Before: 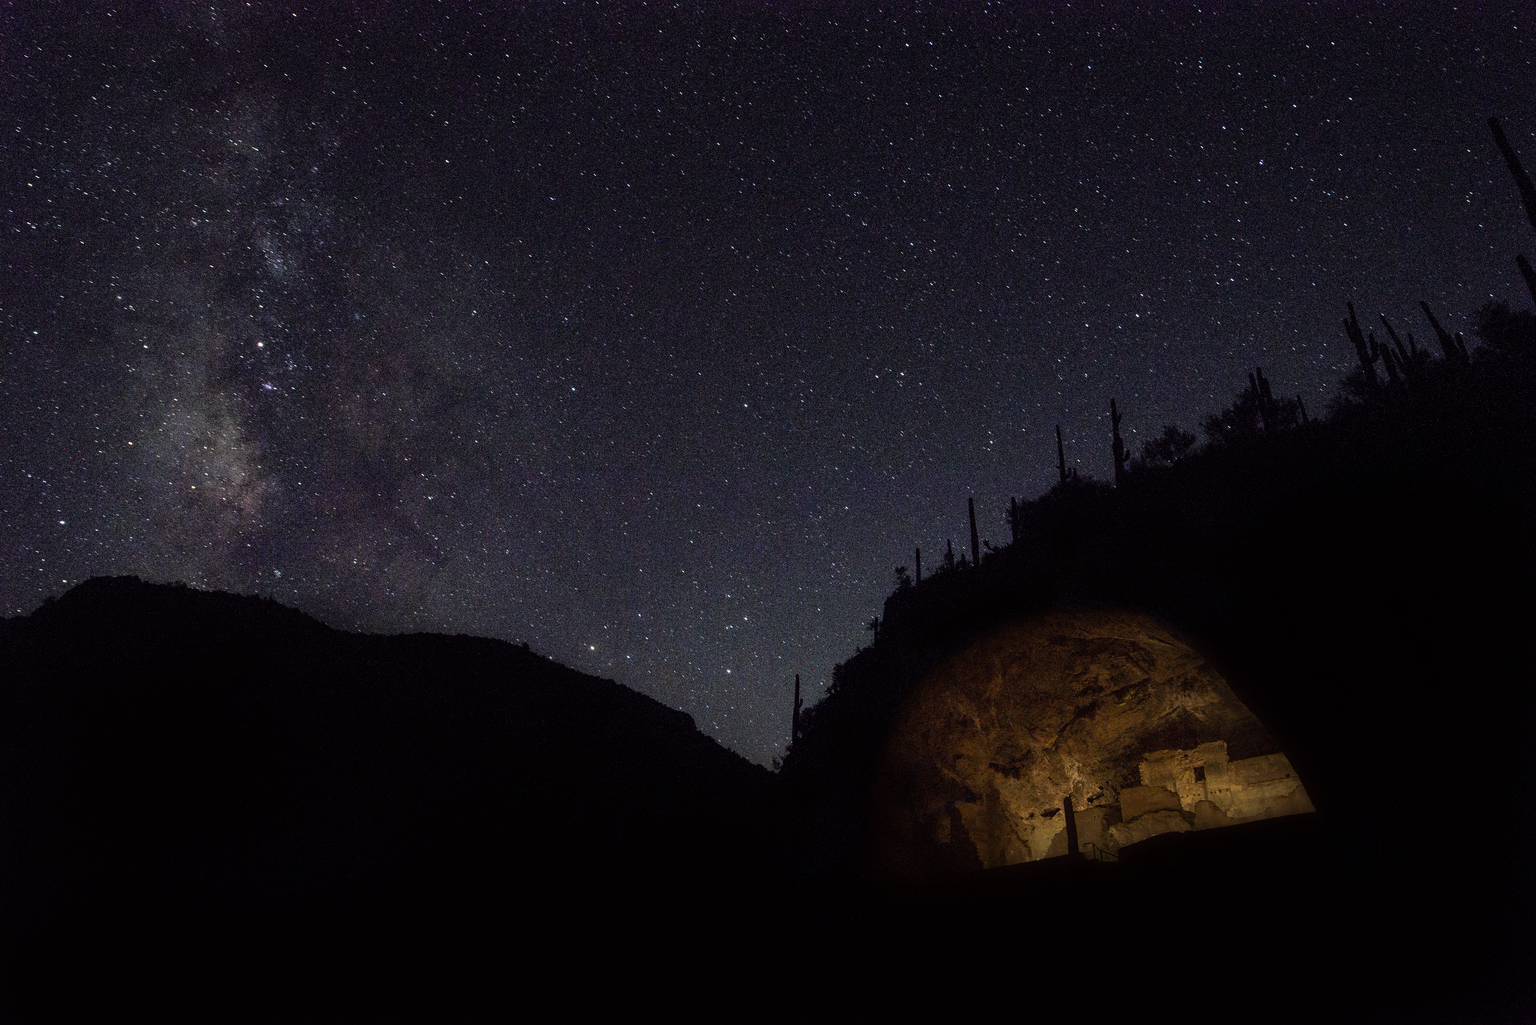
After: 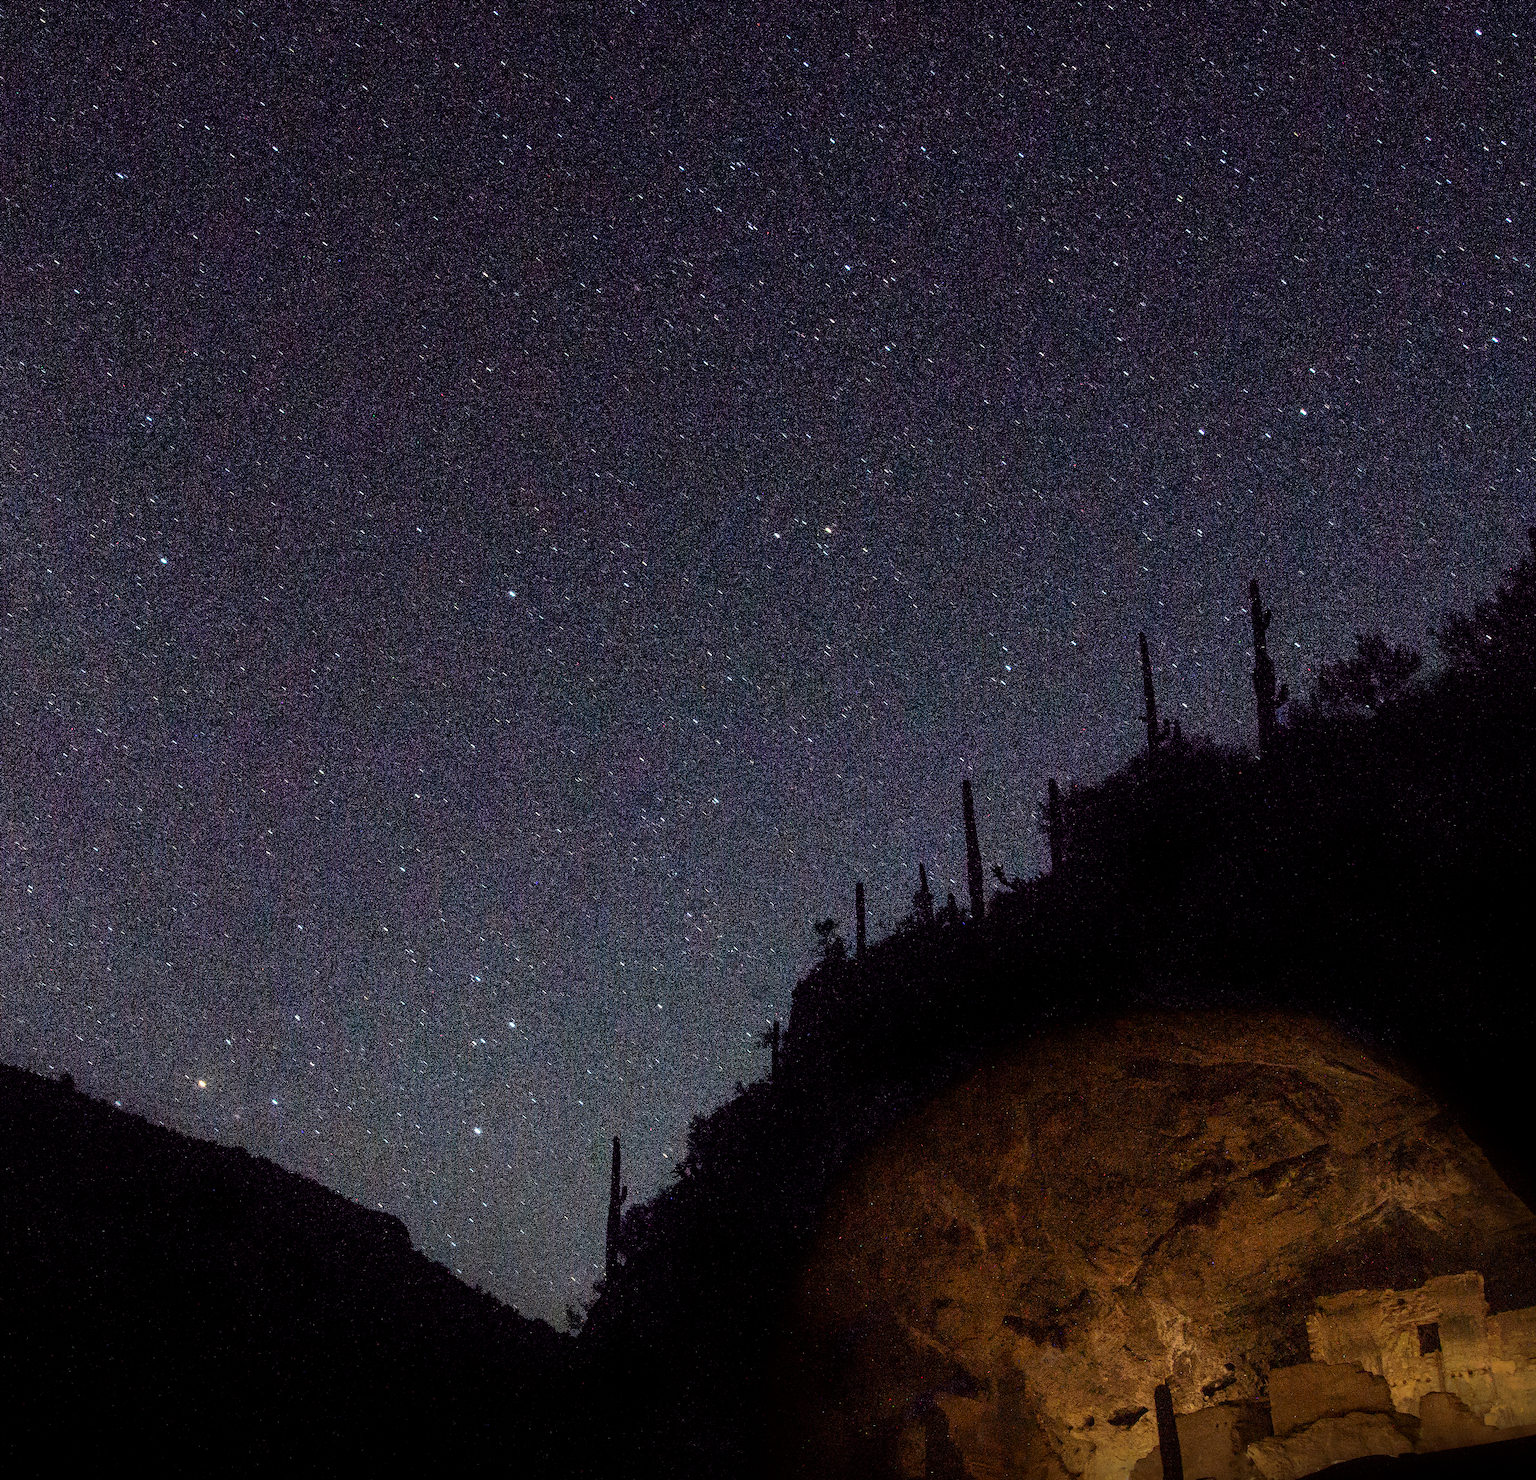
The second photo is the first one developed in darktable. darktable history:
crop: left 32.067%, top 10.92%, right 18.448%, bottom 17.587%
